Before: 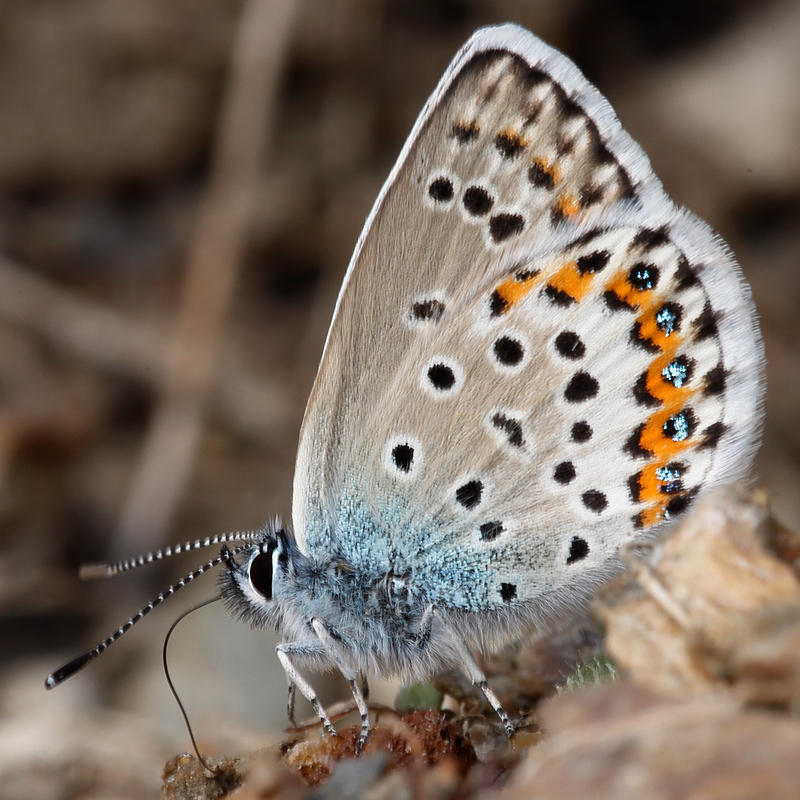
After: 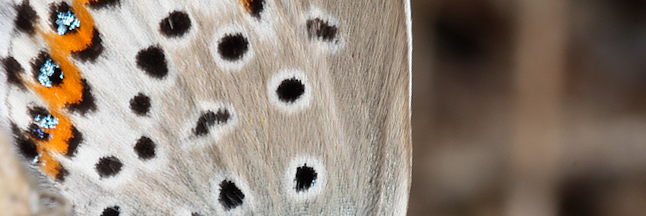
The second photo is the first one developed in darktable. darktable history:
crop and rotate: angle 16.12°, top 30.835%, bottom 35.653%
rotate and perspective: automatic cropping off
